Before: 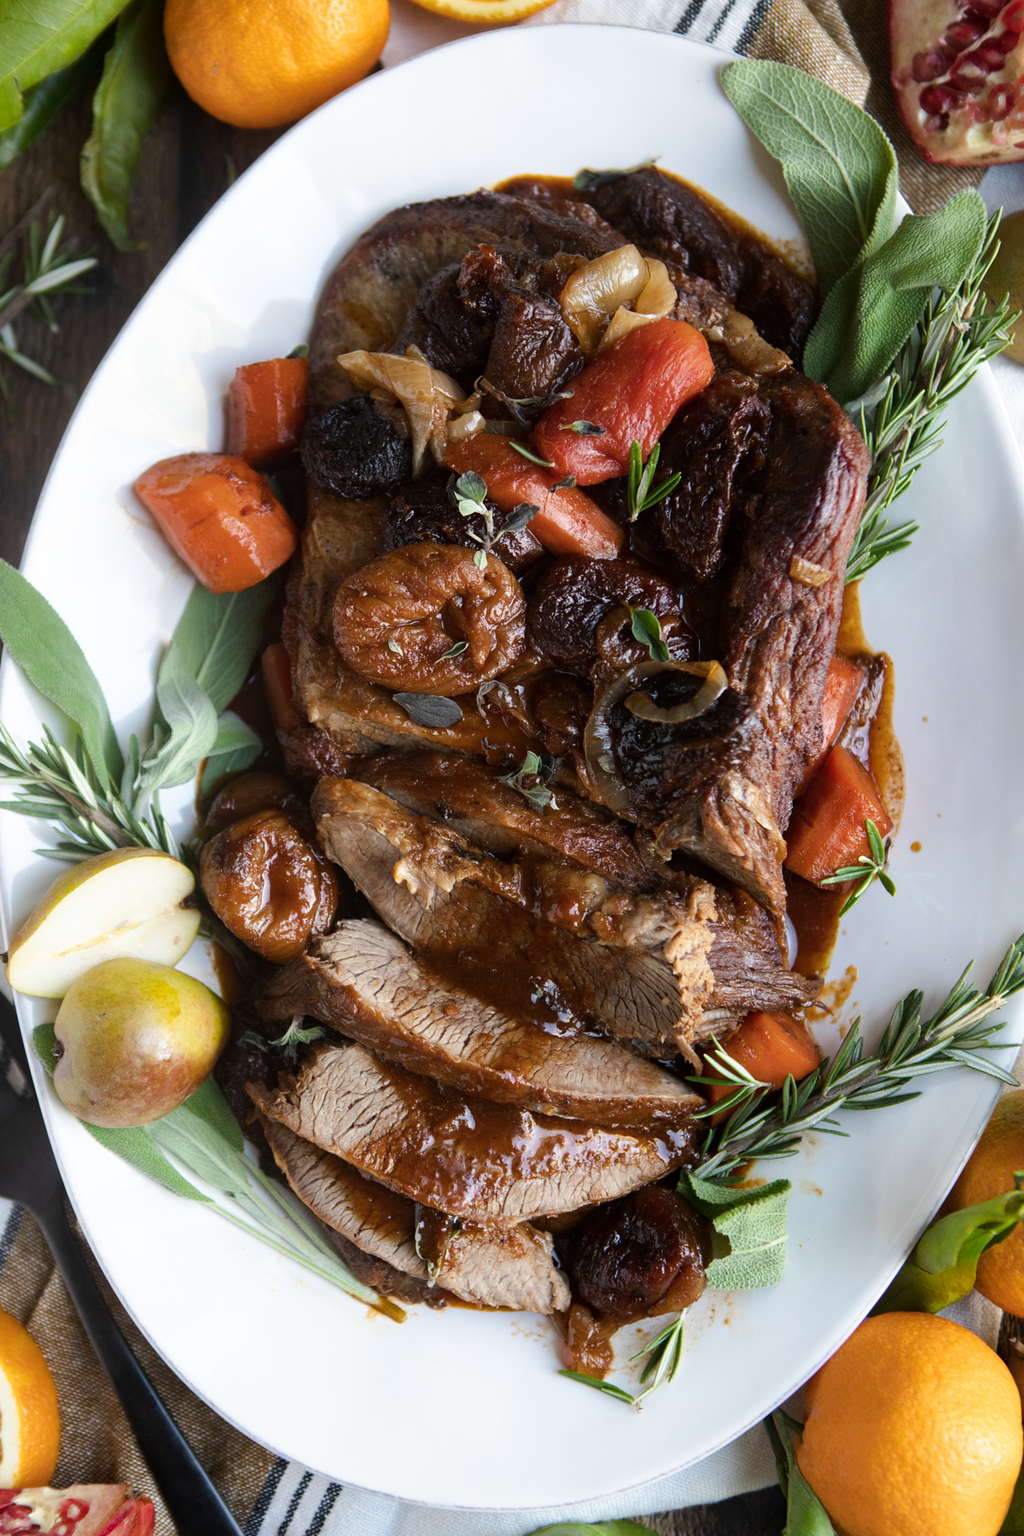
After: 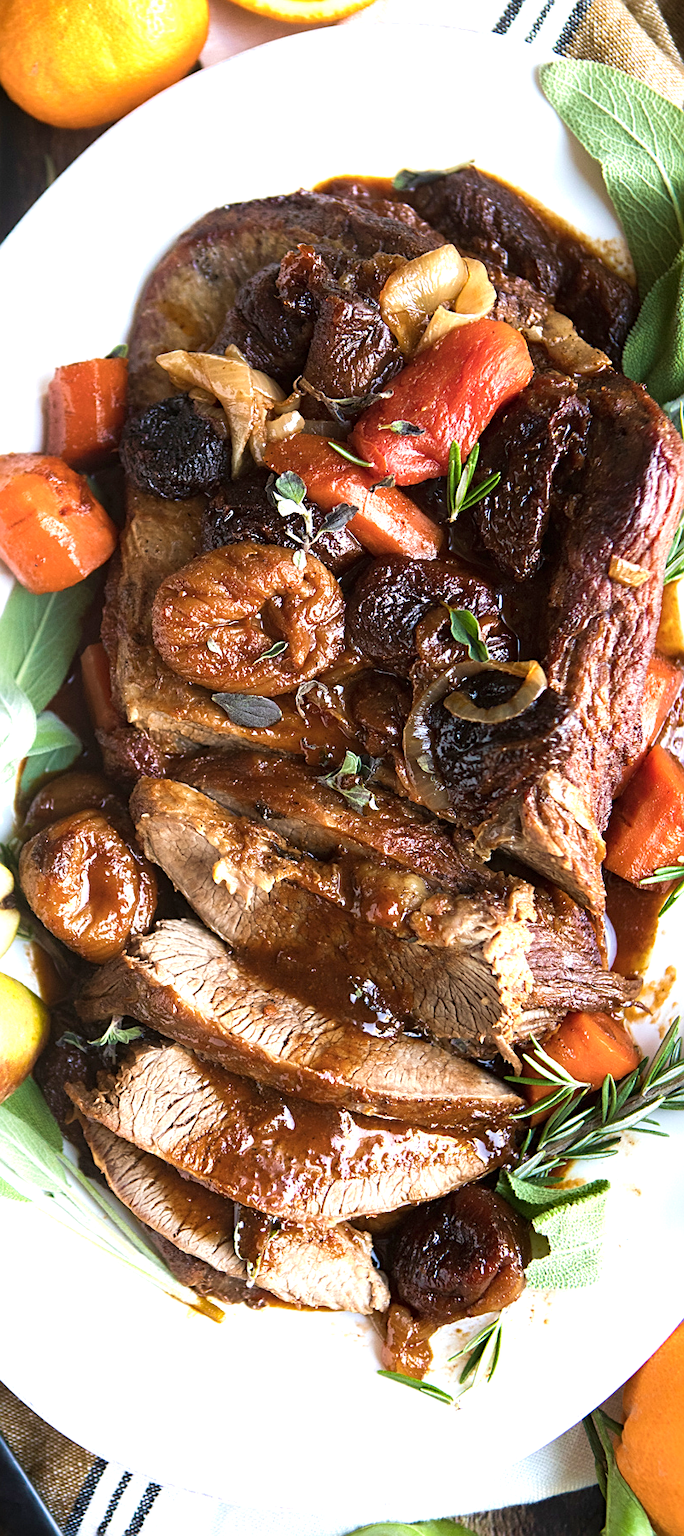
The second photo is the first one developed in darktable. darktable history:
exposure: black level correction 0, exposure 1.1 EV, compensate exposure bias true, compensate highlight preservation false
sharpen: on, module defaults
crop and rotate: left 17.732%, right 15.423%
velvia: on, module defaults
